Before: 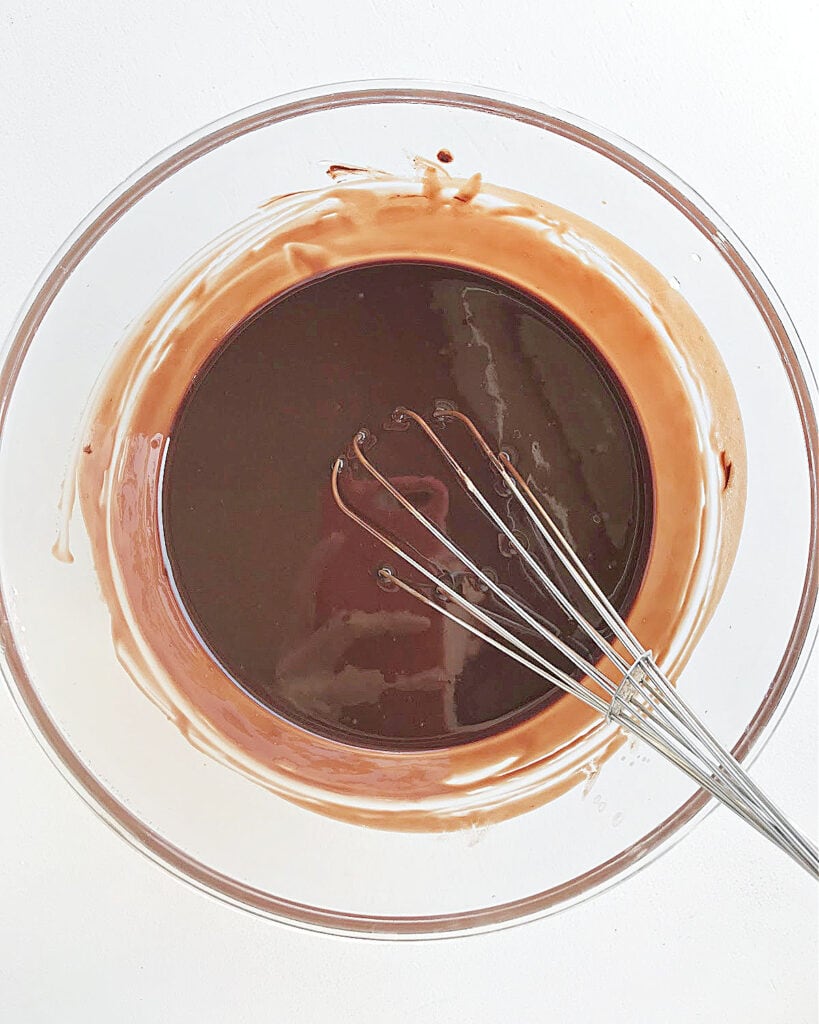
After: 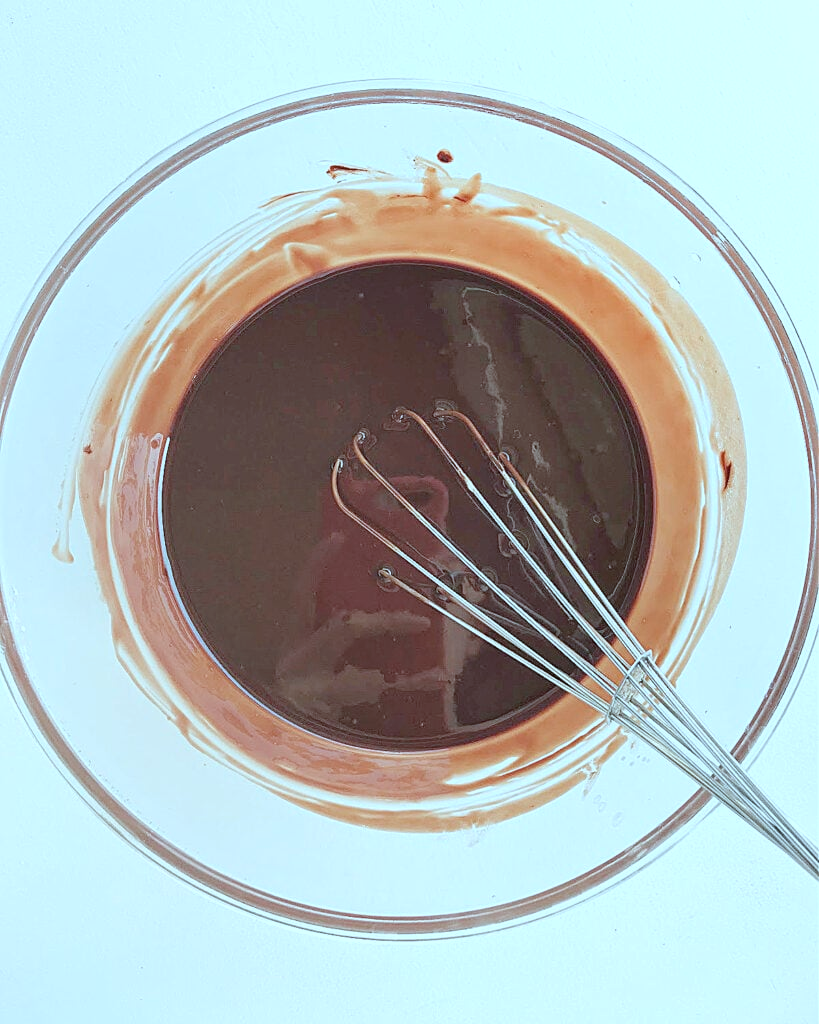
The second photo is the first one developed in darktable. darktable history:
color correction: highlights a* -11.64, highlights b* -15.79
